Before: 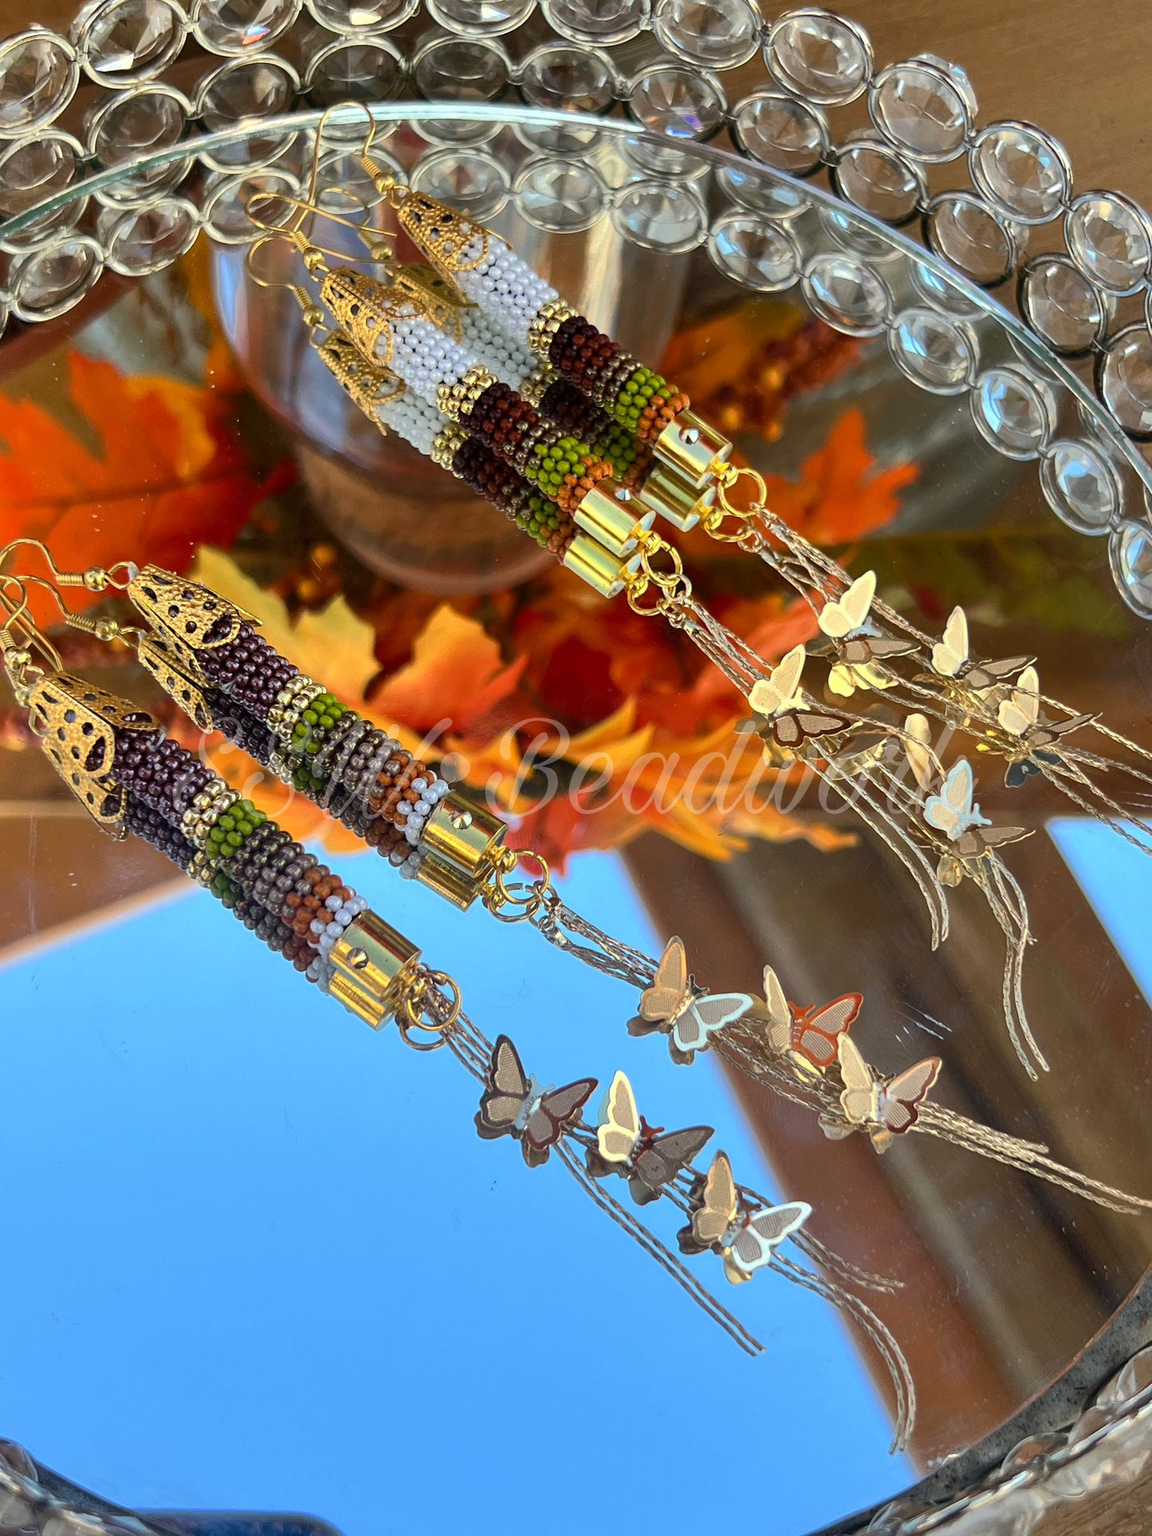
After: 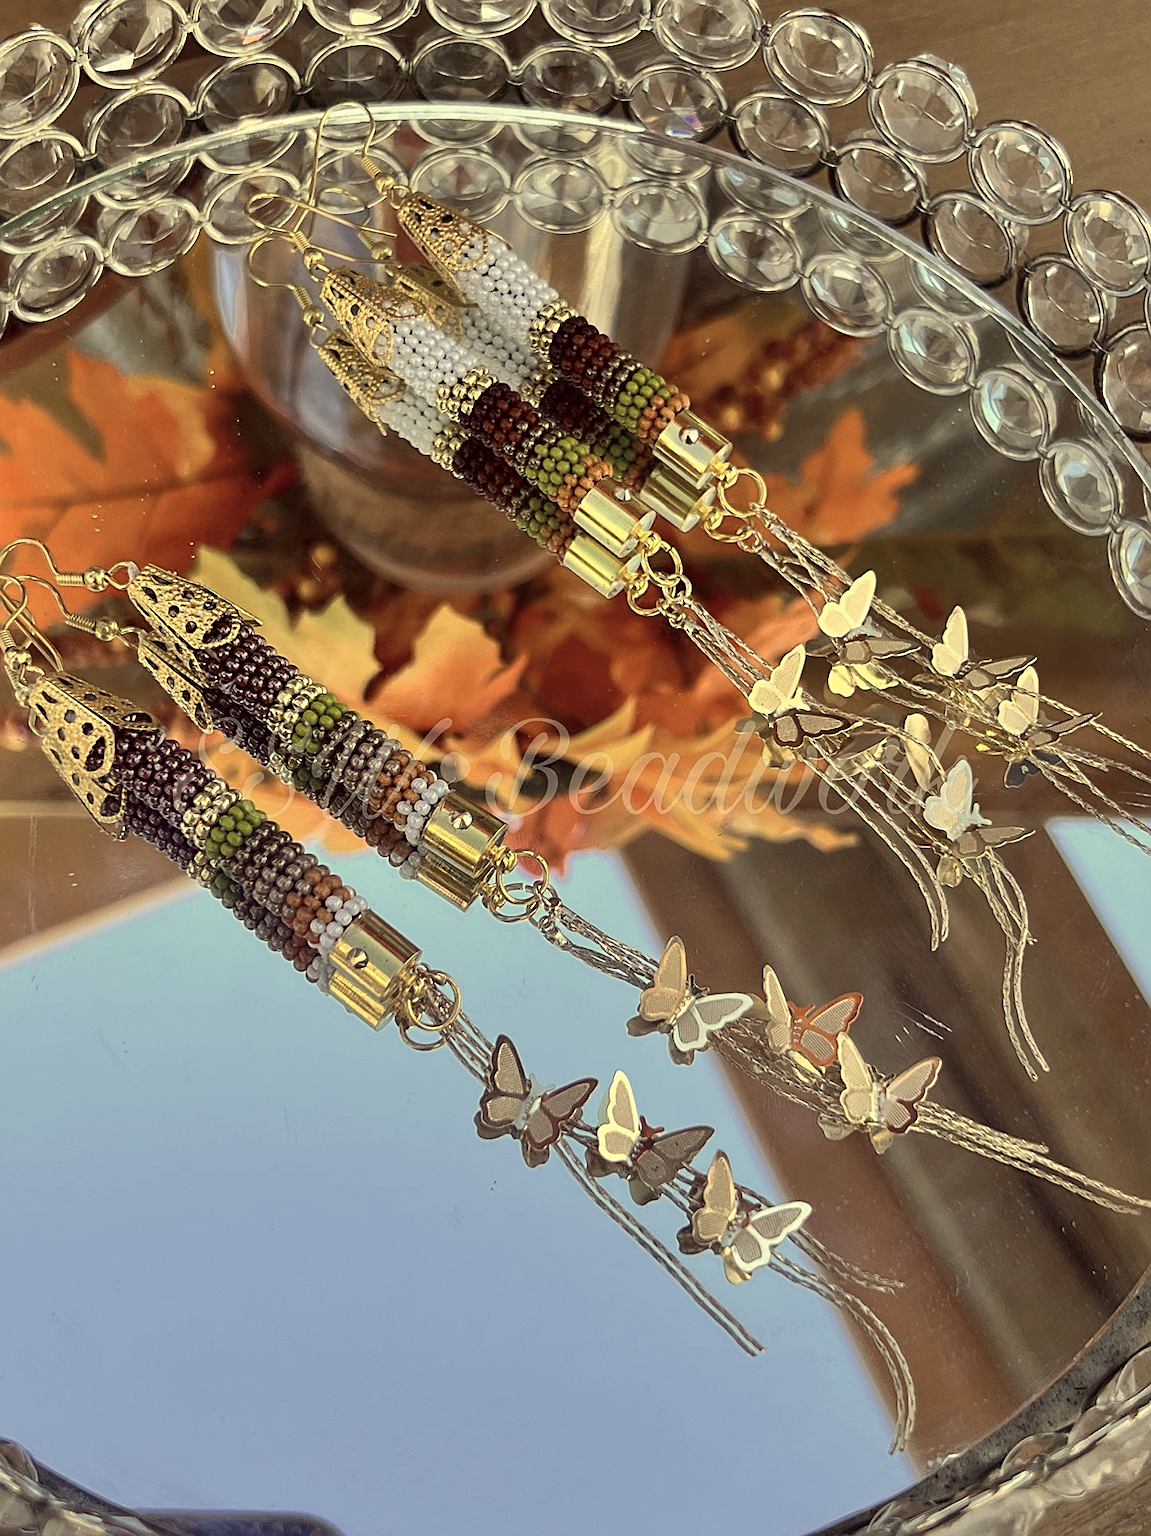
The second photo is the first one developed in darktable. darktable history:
color correction: highlights a* -0.599, highlights b* 39.71, shadows a* 9.33, shadows b* -0.321
sharpen: on, module defaults
exposure: exposure -0.003 EV, compensate highlight preservation false
color zones: curves: ch0 [(0, 0.559) (0.153, 0.551) (0.229, 0.5) (0.429, 0.5) (0.571, 0.5) (0.714, 0.5) (0.857, 0.5) (1, 0.559)]; ch1 [(0, 0.417) (0.112, 0.336) (0.213, 0.26) (0.429, 0.34) (0.571, 0.35) (0.683, 0.331) (0.857, 0.344) (1, 0.417)]
